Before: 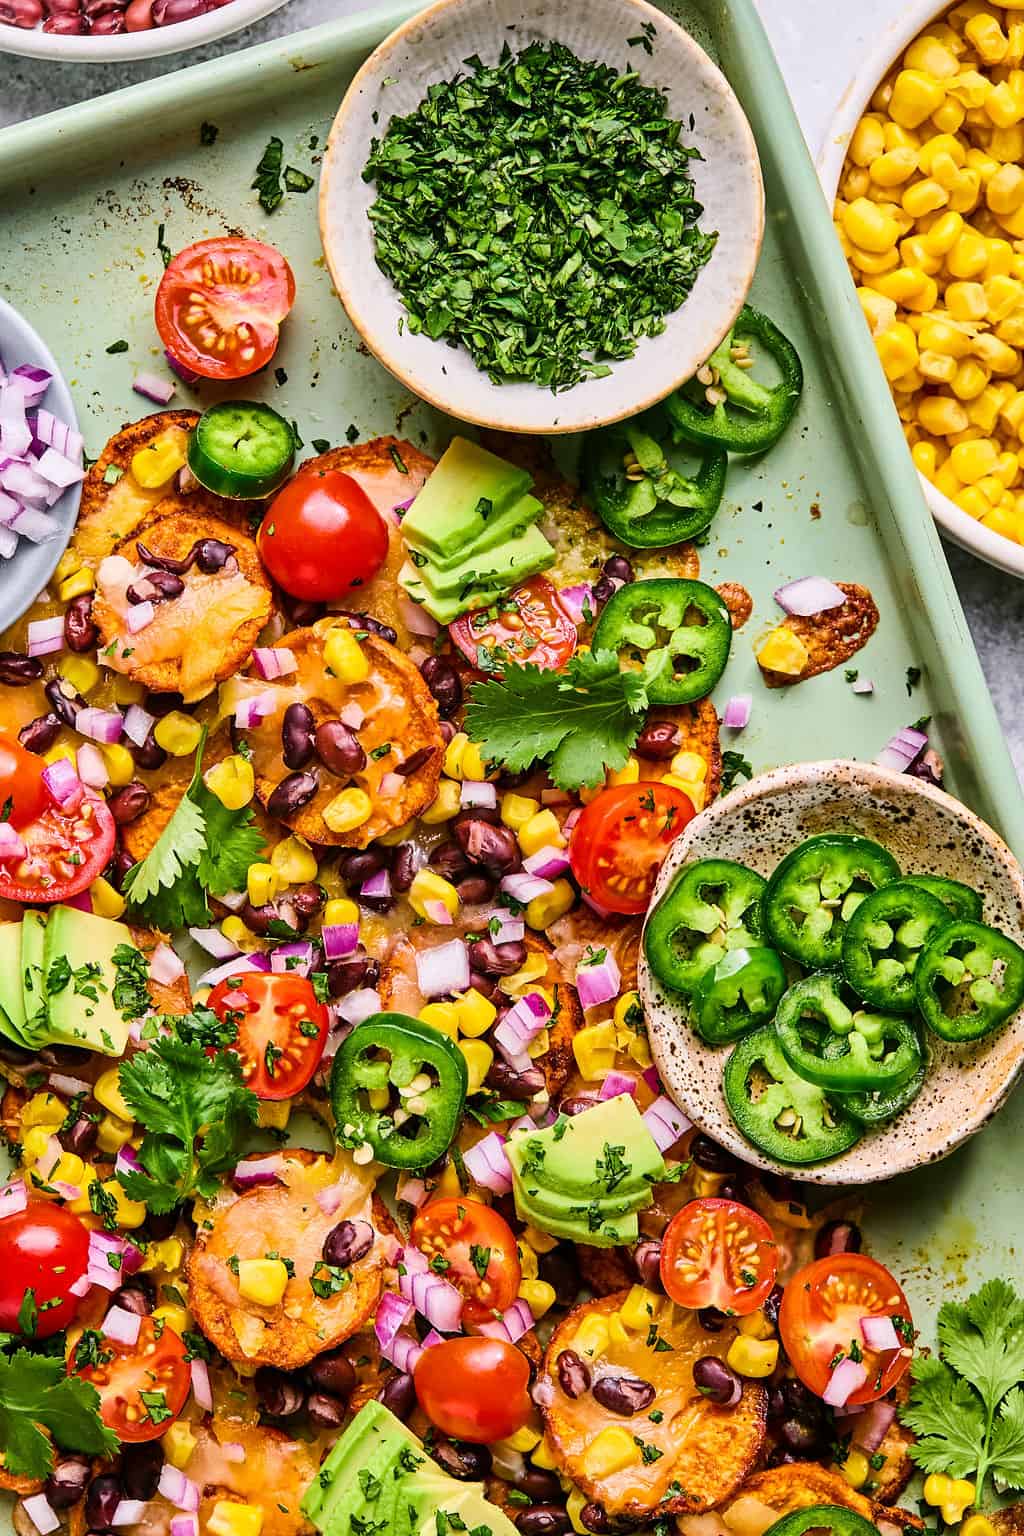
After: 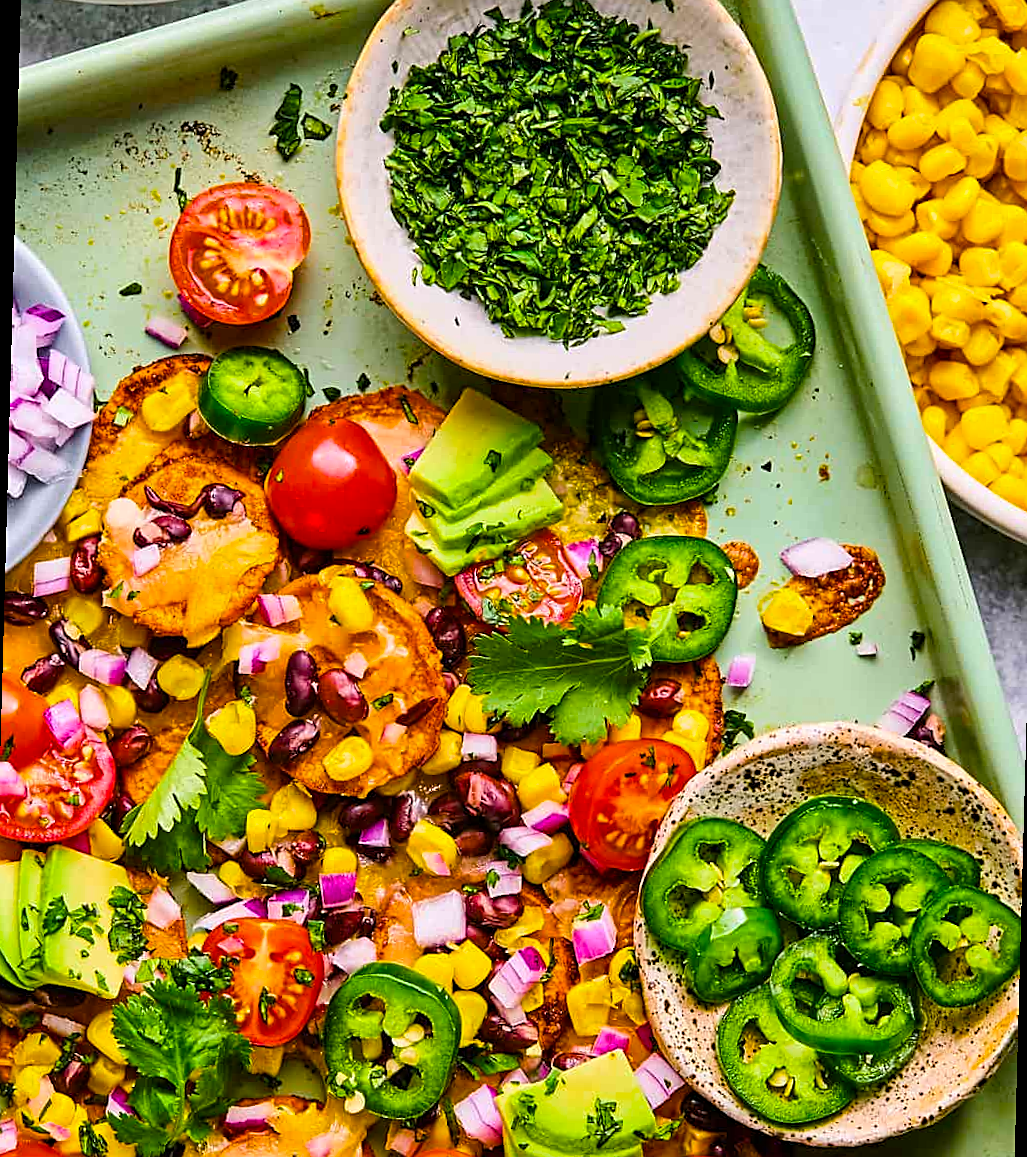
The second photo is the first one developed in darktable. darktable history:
rotate and perspective: rotation 1.57°, crop left 0.018, crop right 0.982, crop top 0.039, crop bottom 0.961
color balance rgb: linear chroma grading › global chroma 15%, perceptual saturation grading › global saturation 30%
sharpen: on, module defaults
crop: bottom 19.644%
